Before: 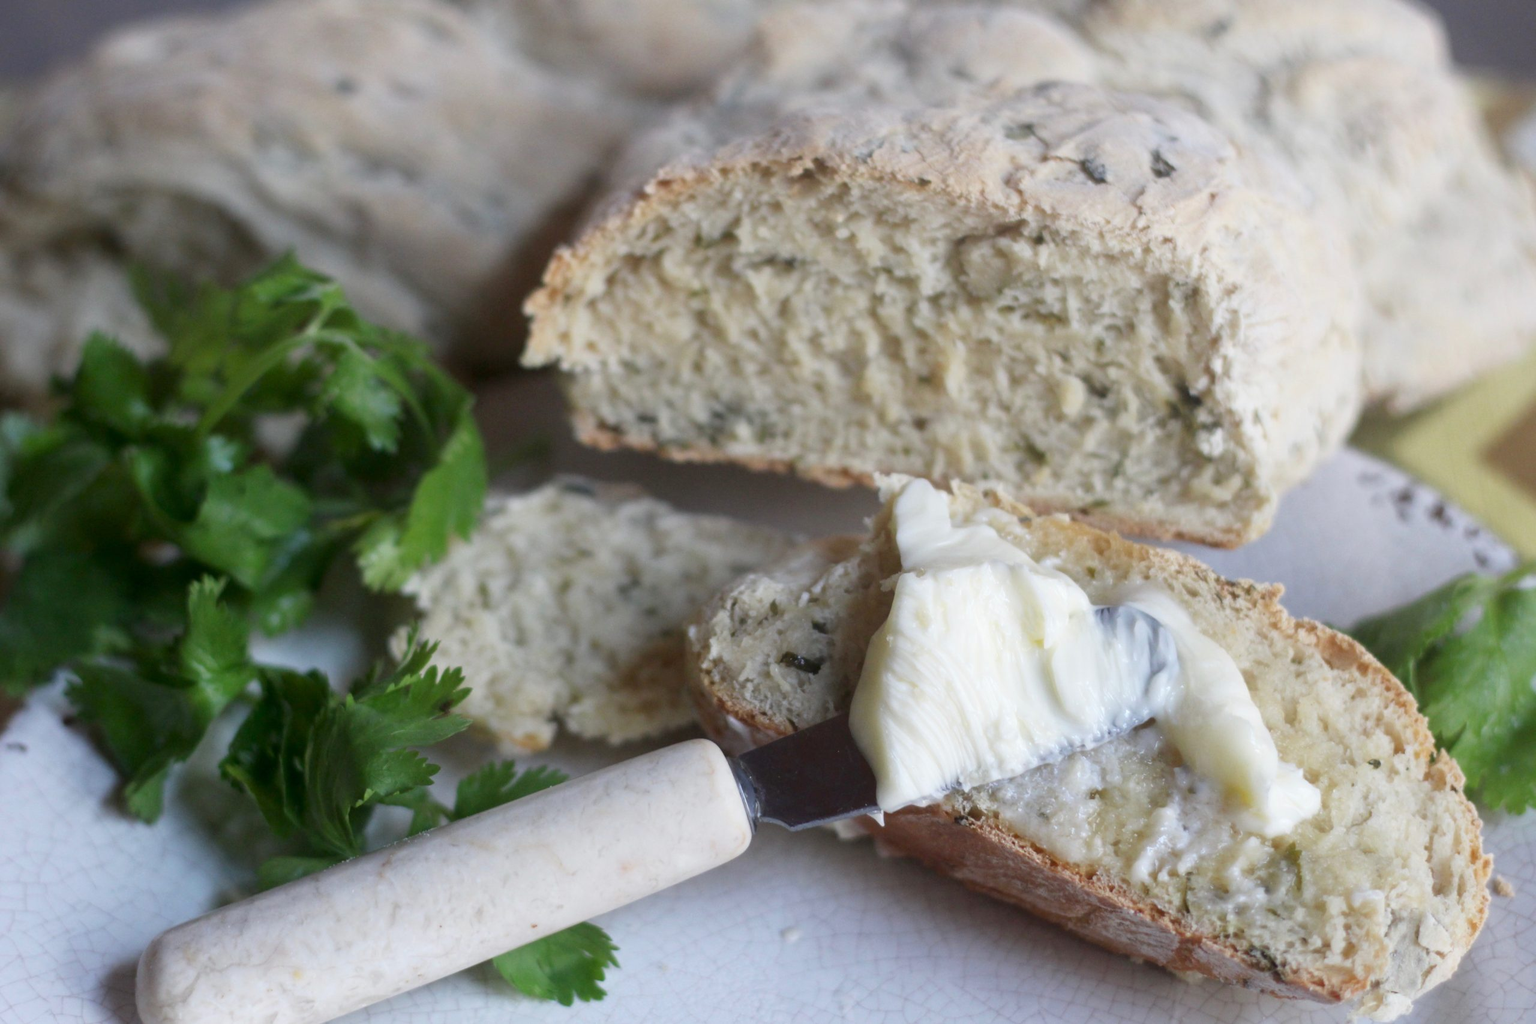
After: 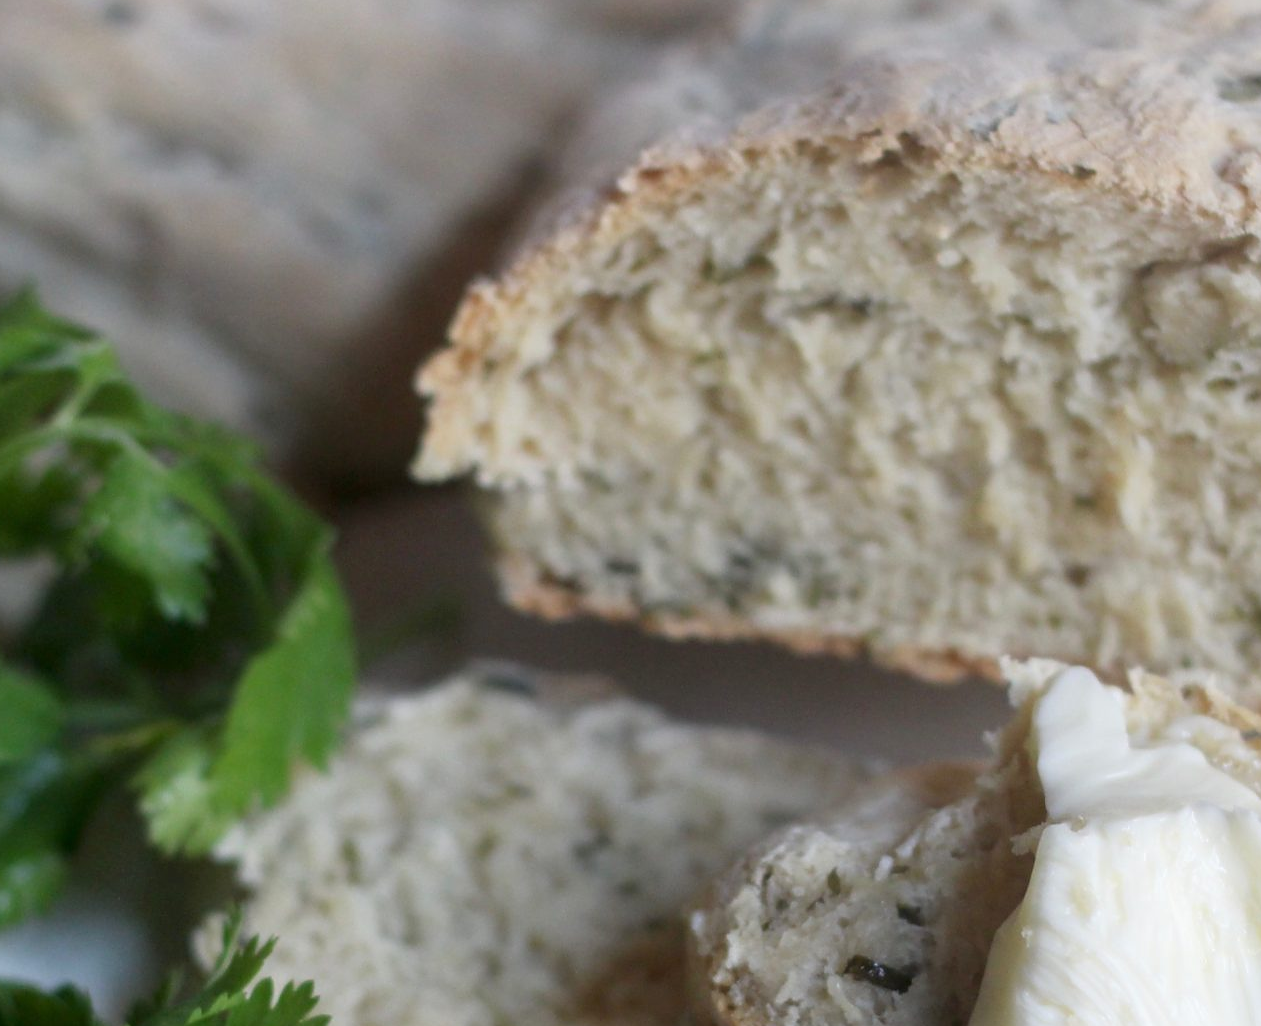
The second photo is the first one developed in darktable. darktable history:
crop: left 17.835%, top 7.675%, right 32.881%, bottom 32.213%
sharpen: radius 1
